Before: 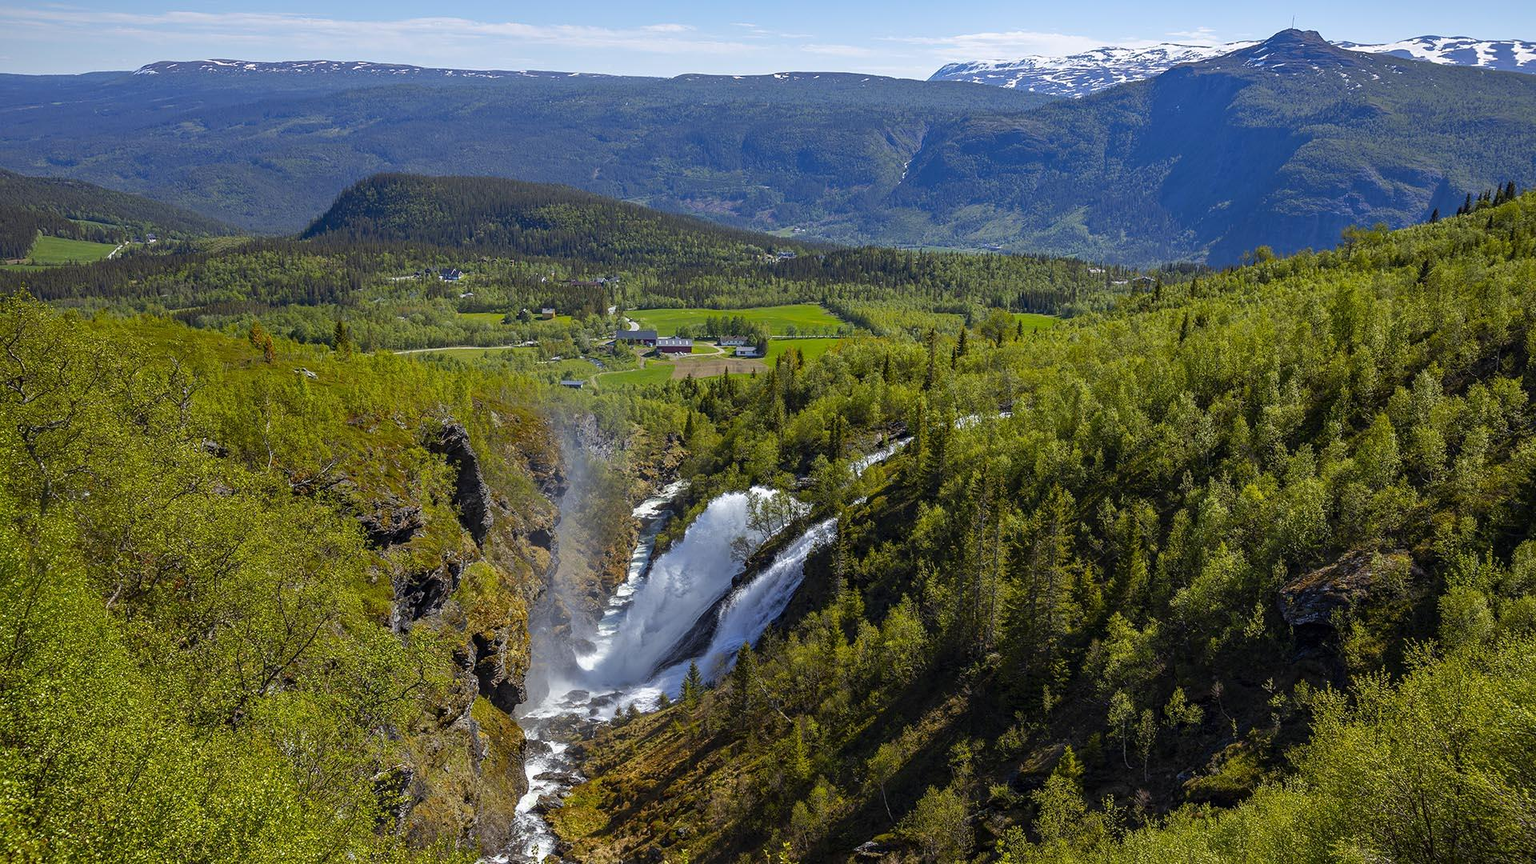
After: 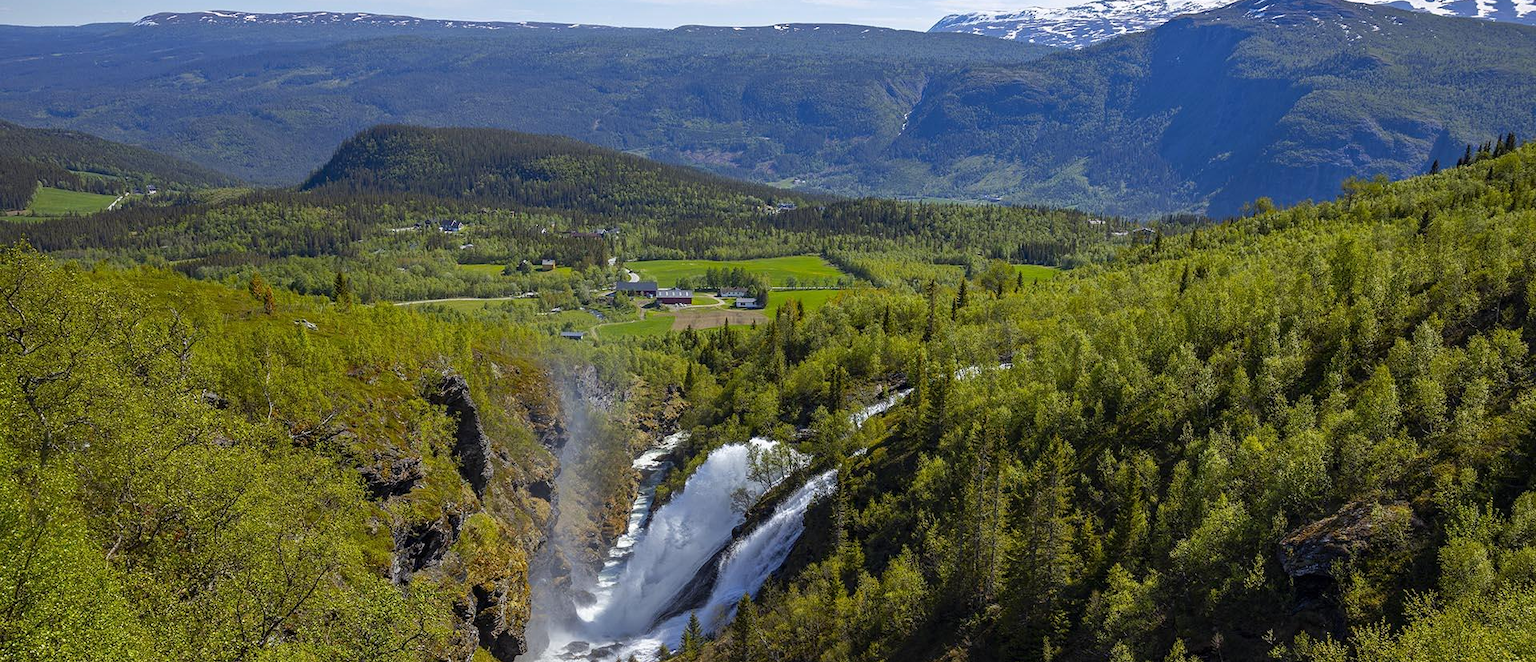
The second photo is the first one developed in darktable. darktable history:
crop: top 5.667%, bottom 17.637%
color balance: on, module defaults
